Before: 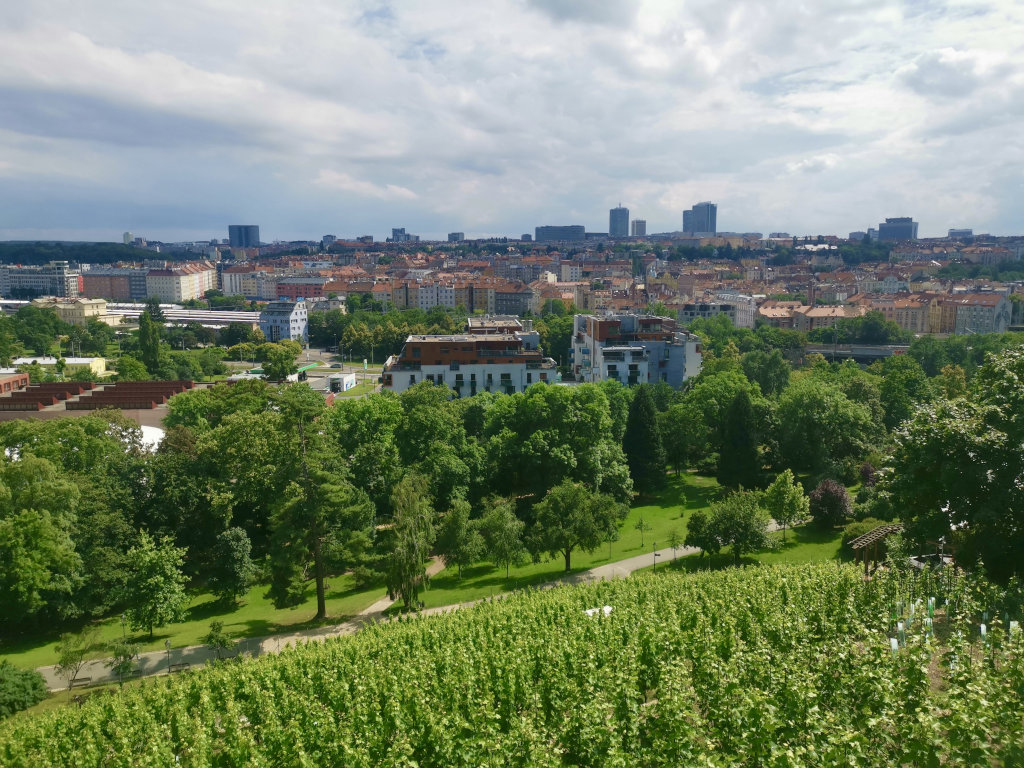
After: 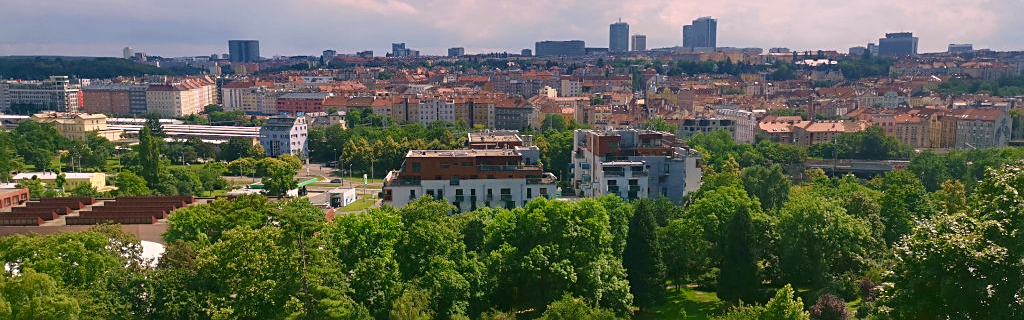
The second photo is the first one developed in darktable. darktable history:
sharpen: on, module defaults
crop and rotate: top 24.13%, bottom 34.139%
color correction: highlights a* 12.12, highlights b* 5.48
